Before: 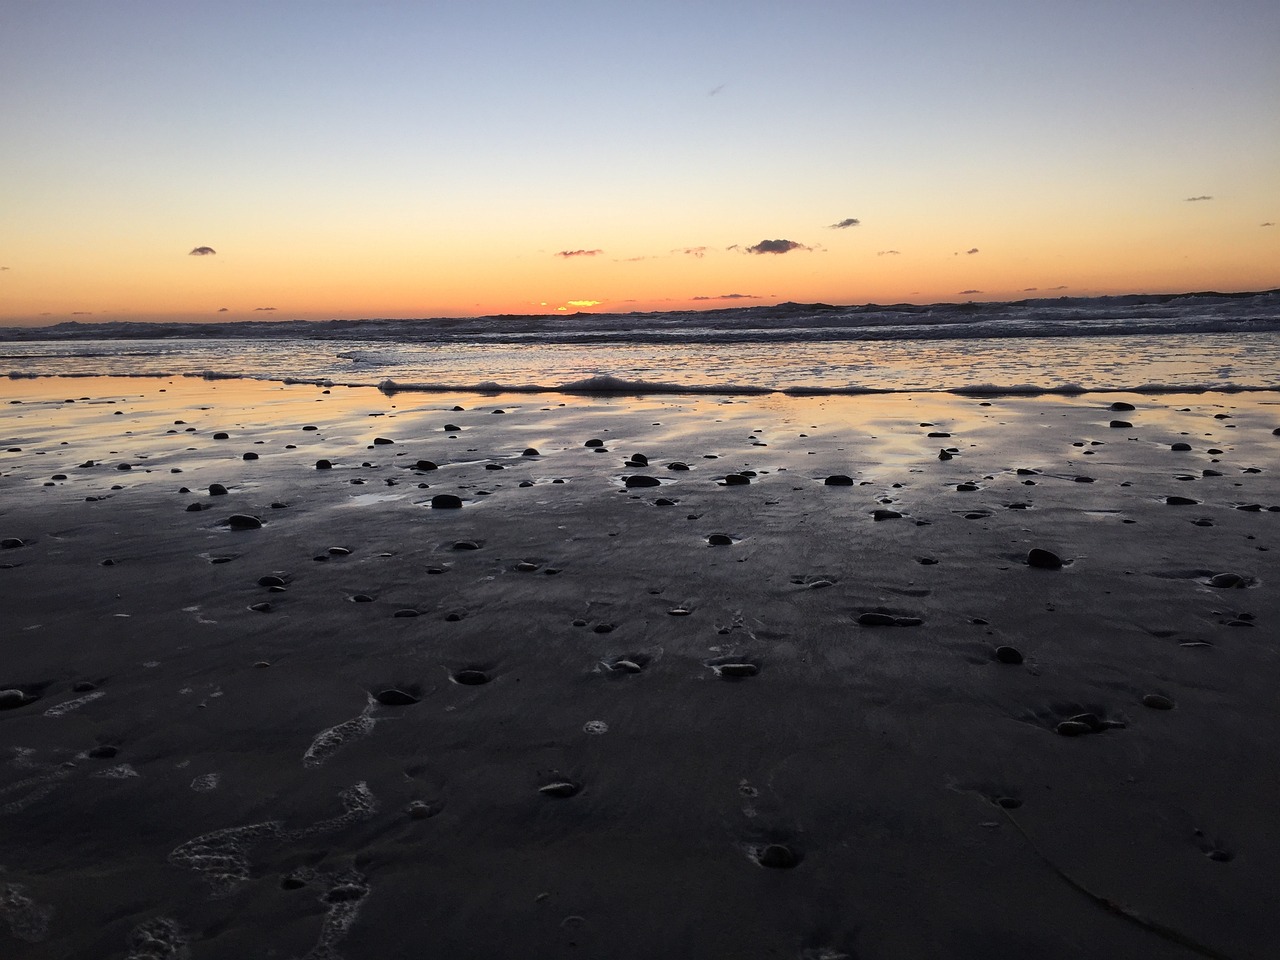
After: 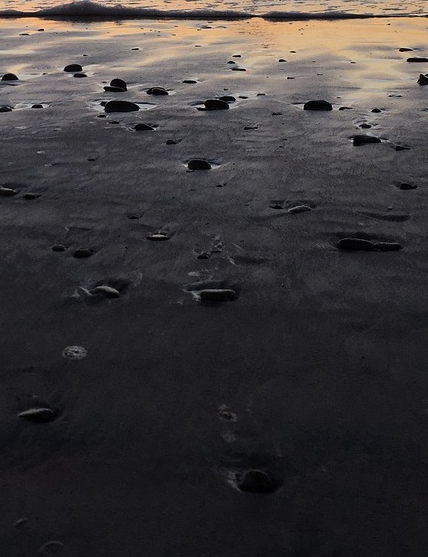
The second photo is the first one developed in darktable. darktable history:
crop: left 40.744%, top 39.065%, right 25.761%, bottom 2.857%
exposure: exposure -0.179 EV, compensate highlight preservation false
